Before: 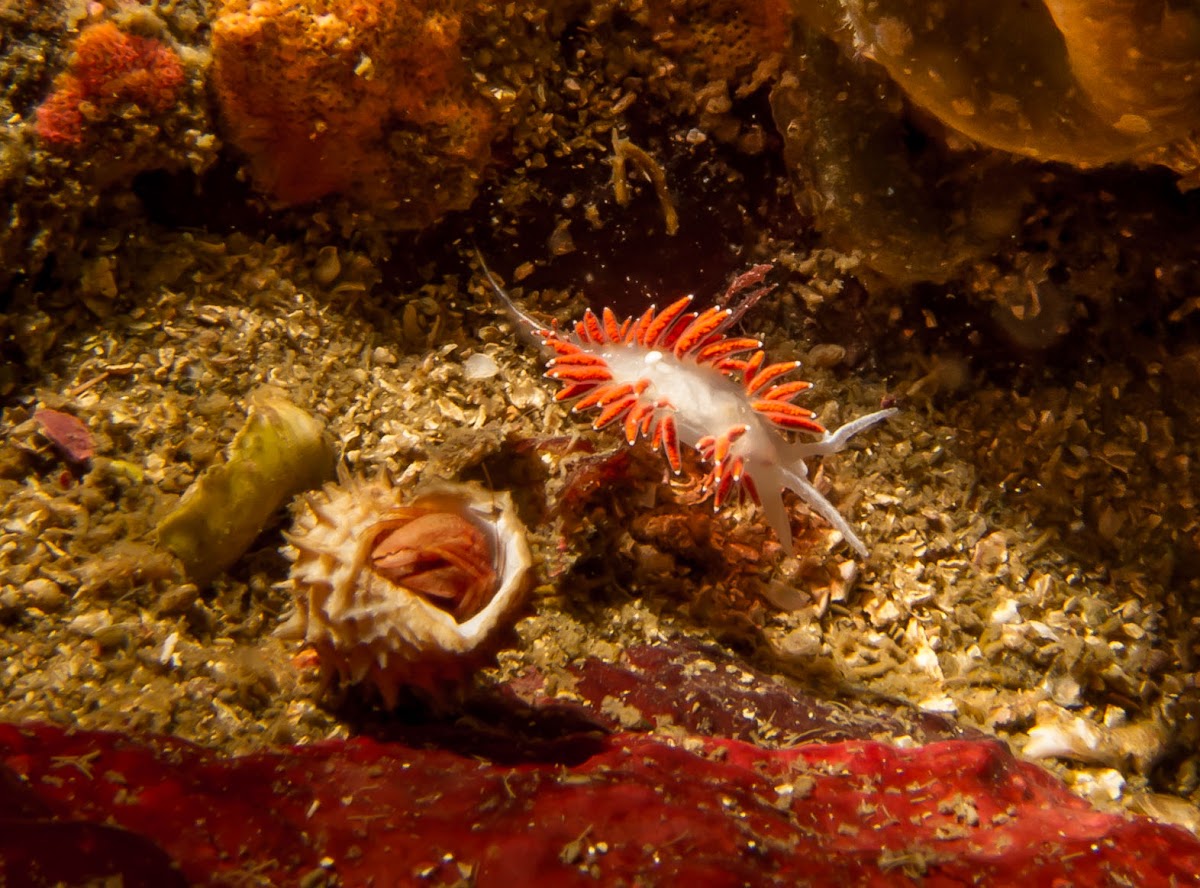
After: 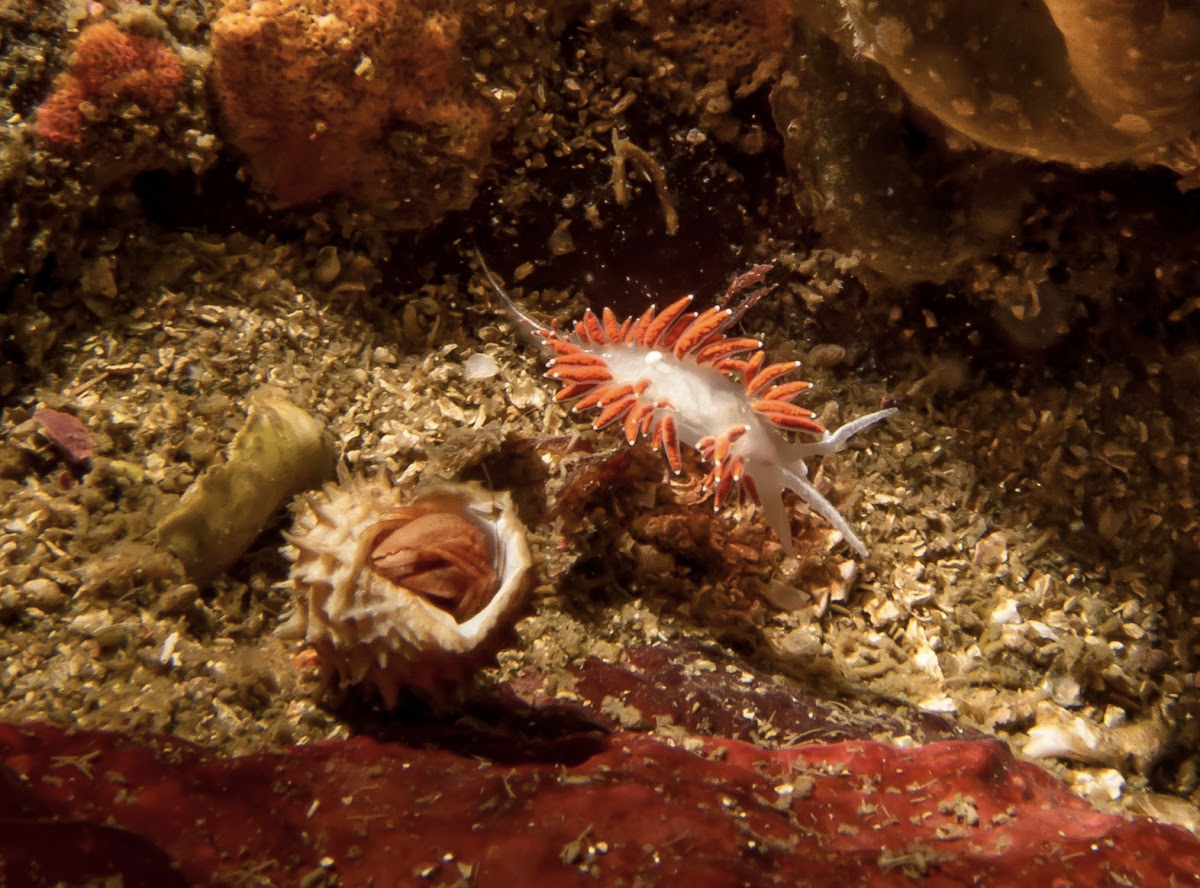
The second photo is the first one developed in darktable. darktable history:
contrast brightness saturation: contrast 0.062, brightness -0.006, saturation -0.241
